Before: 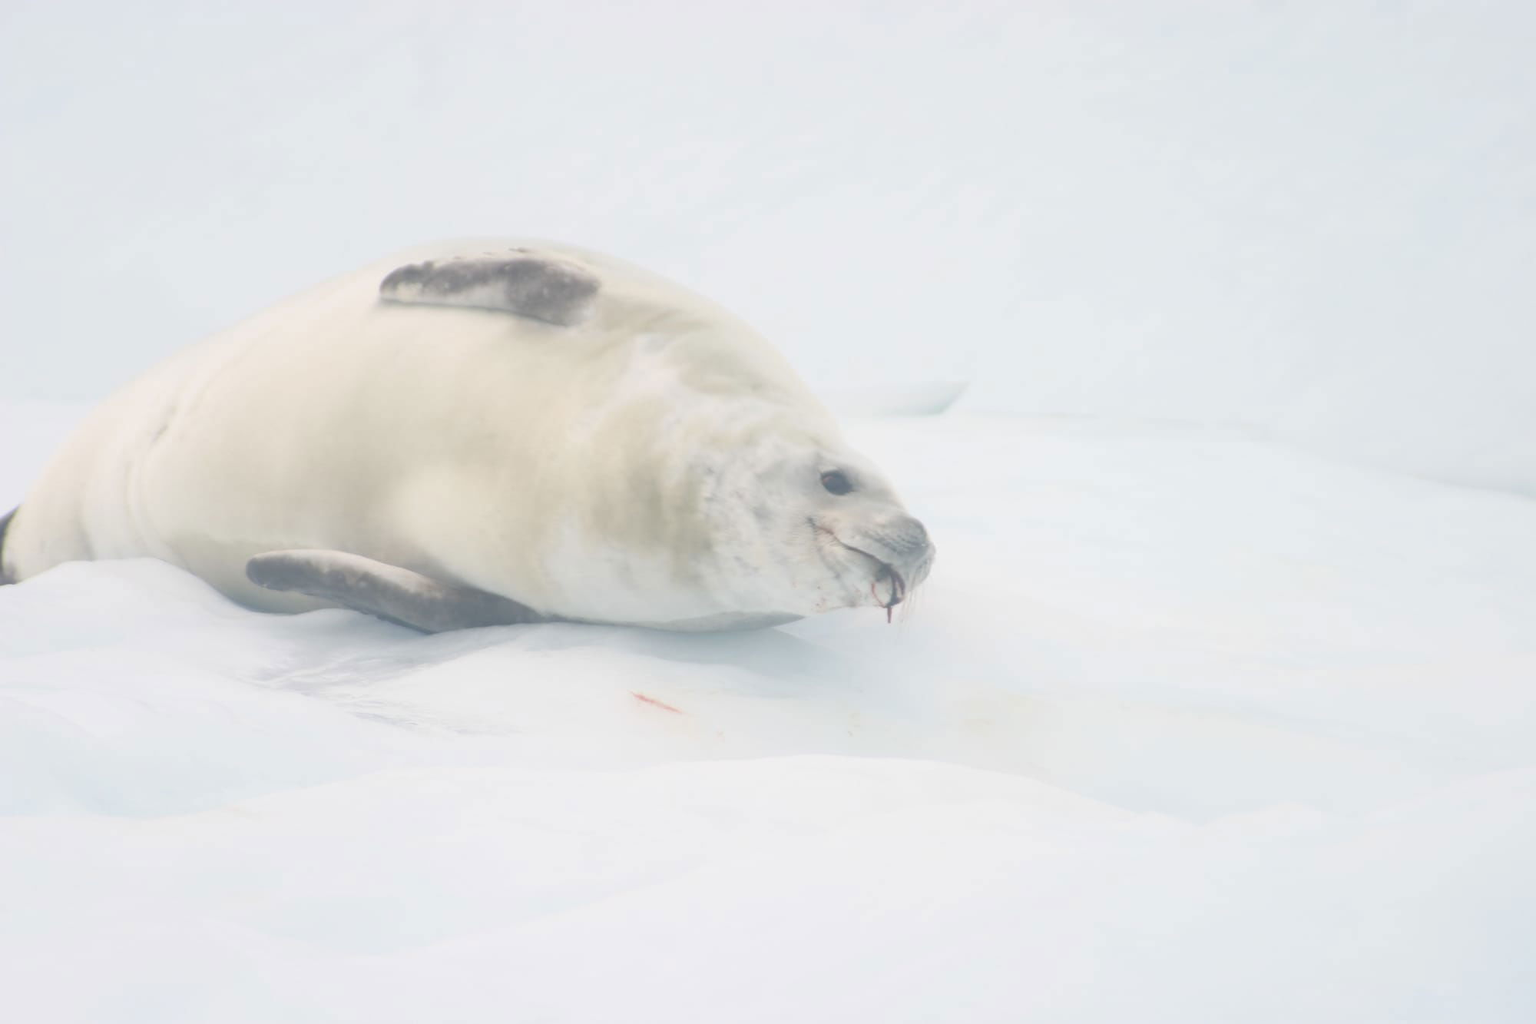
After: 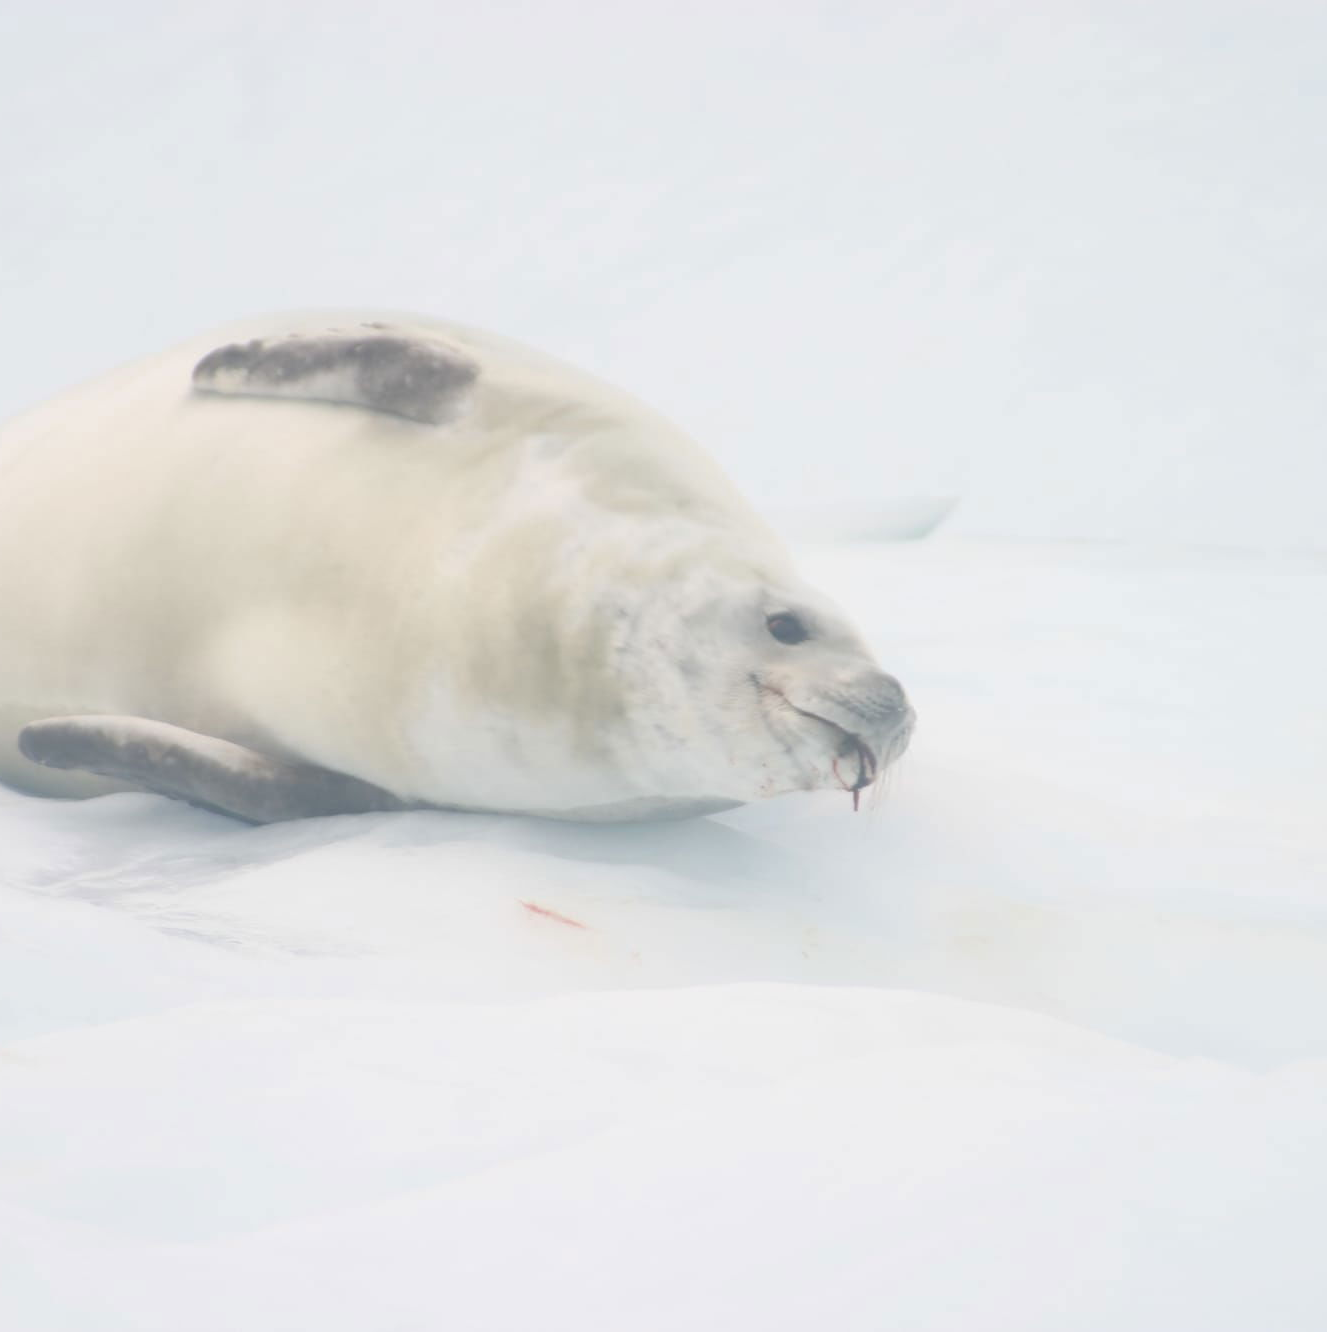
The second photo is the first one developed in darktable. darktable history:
crop and rotate: left 15.113%, right 18.534%
